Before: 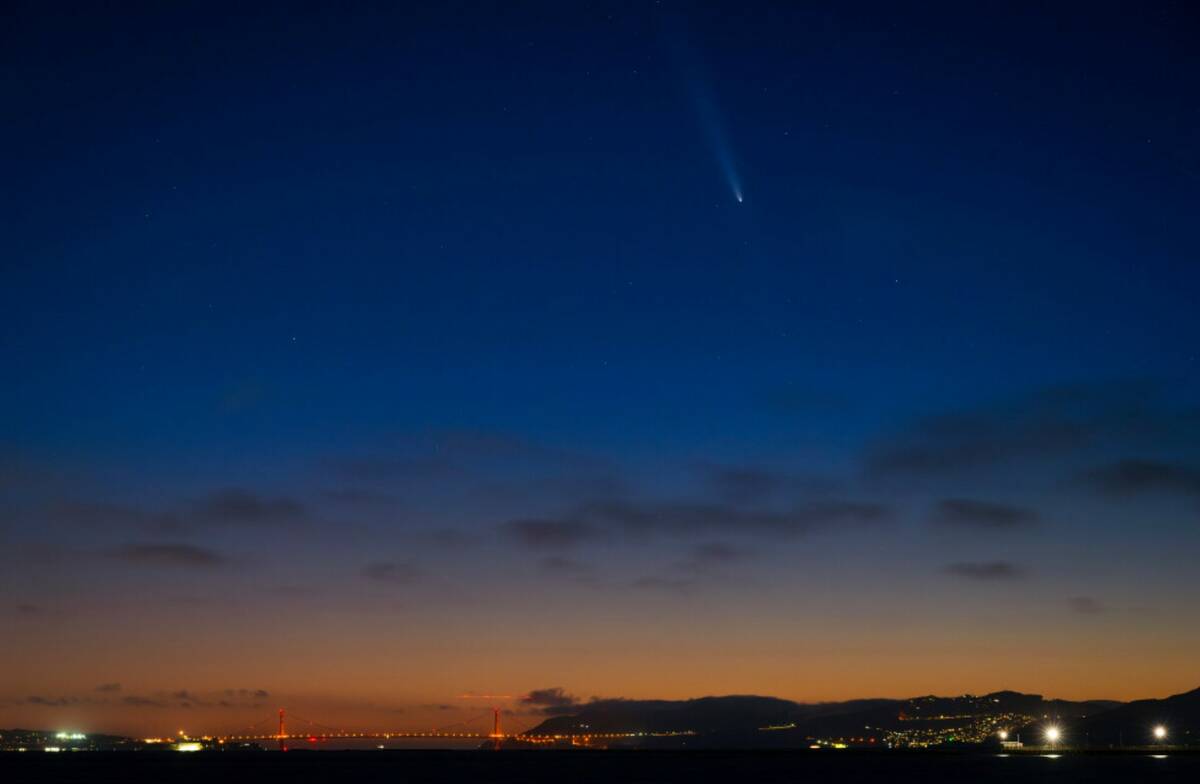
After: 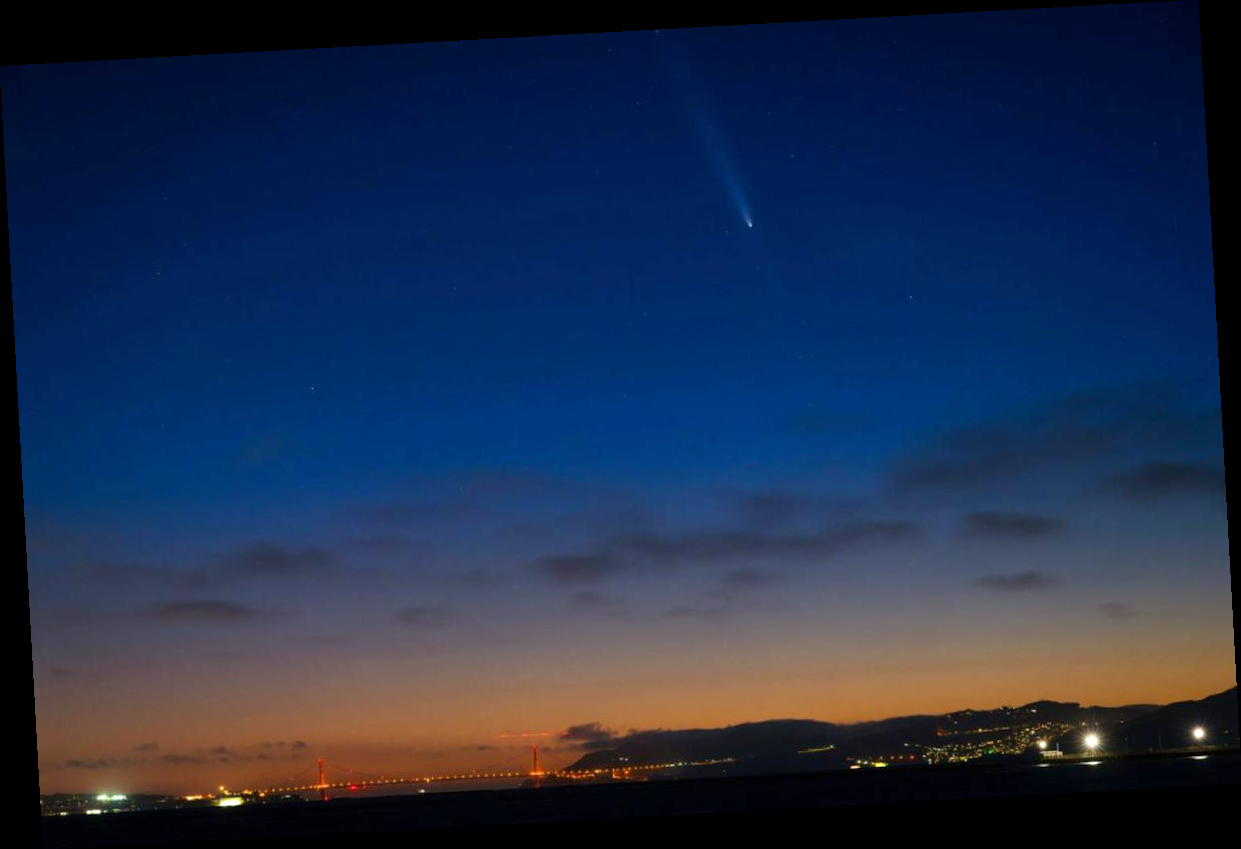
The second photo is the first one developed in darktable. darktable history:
exposure: exposure 0.367 EV, compensate highlight preservation false
rotate and perspective: rotation -3.18°, automatic cropping off
white balance: red 0.976, blue 1.04
